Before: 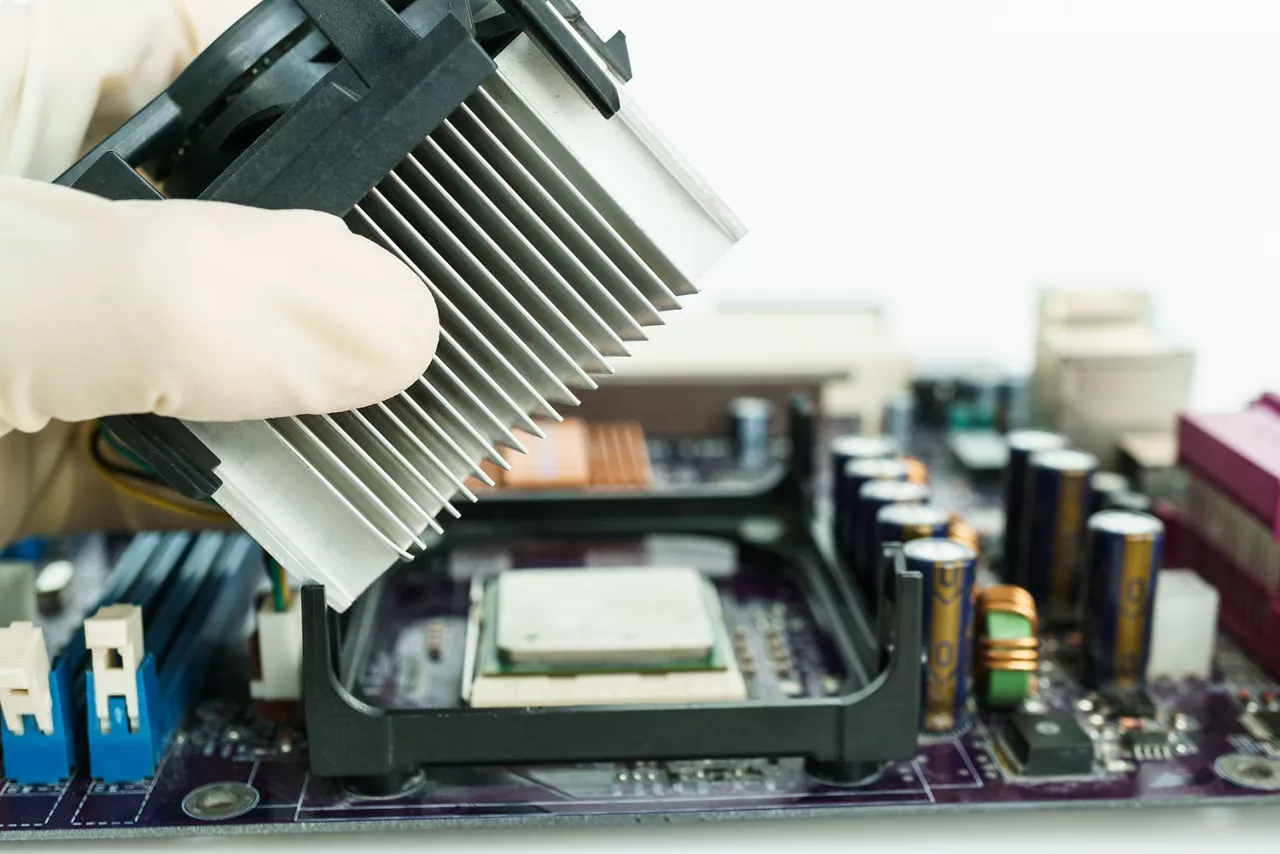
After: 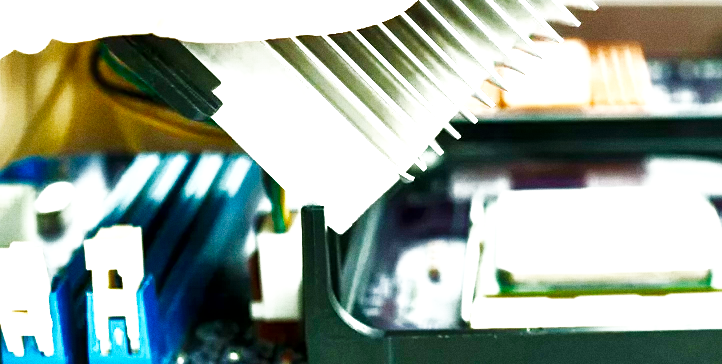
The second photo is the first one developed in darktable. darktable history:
contrast equalizer: y [[0.5, 0.488, 0.462, 0.461, 0.491, 0.5], [0.5 ×6], [0.5 ×6], [0 ×6], [0 ×6]]
grain: coarseness 0.09 ISO
base curve: curves: ch0 [(0, 0) (0.007, 0.004) (0.027, 0.03) (0.046, 0.07) (0.207, 0.54) (0.442, 0.872) (0.673, 0.972) (1, 1)], preserve colors none
local contrast: mode bilateral grid, contrast 20, coarseness 50, detail 150%, midtone range 0.2
rgb curve: curves: ch0 [(0, 0) (0.072, 0.166) (0.217, 0.293) (0.414, 0.42) (1, 1)], compensate middle gray true, preserve colors basic power
color balance rgb: perceptual saturation grading › highlights -29.58%, perceptual saturation grading › mid-tones 29.47%, perceptual saturation grading › shadows 59.73%, perceptual brilliance grading › global brilliance -17.79%, perceptual brilliance grading › highlights 28.73%, global vibrance 15.44%
tone equalizer: -8 EV -1.08 EV, -7 EV -1.01 EV, -6 EV -0.867 EV, -5 EV -0.578 EV, -3 EV 0.578 EV, -2 EV 0.867 EV, -1 EV 1.01 EV, +0 EV 1.08 EV, edges refinement/feathering 500, mask exposure compensation -1.57 EV, preserve details no
crop: top 44.483%, right 43.593%, bottom 12.892%
